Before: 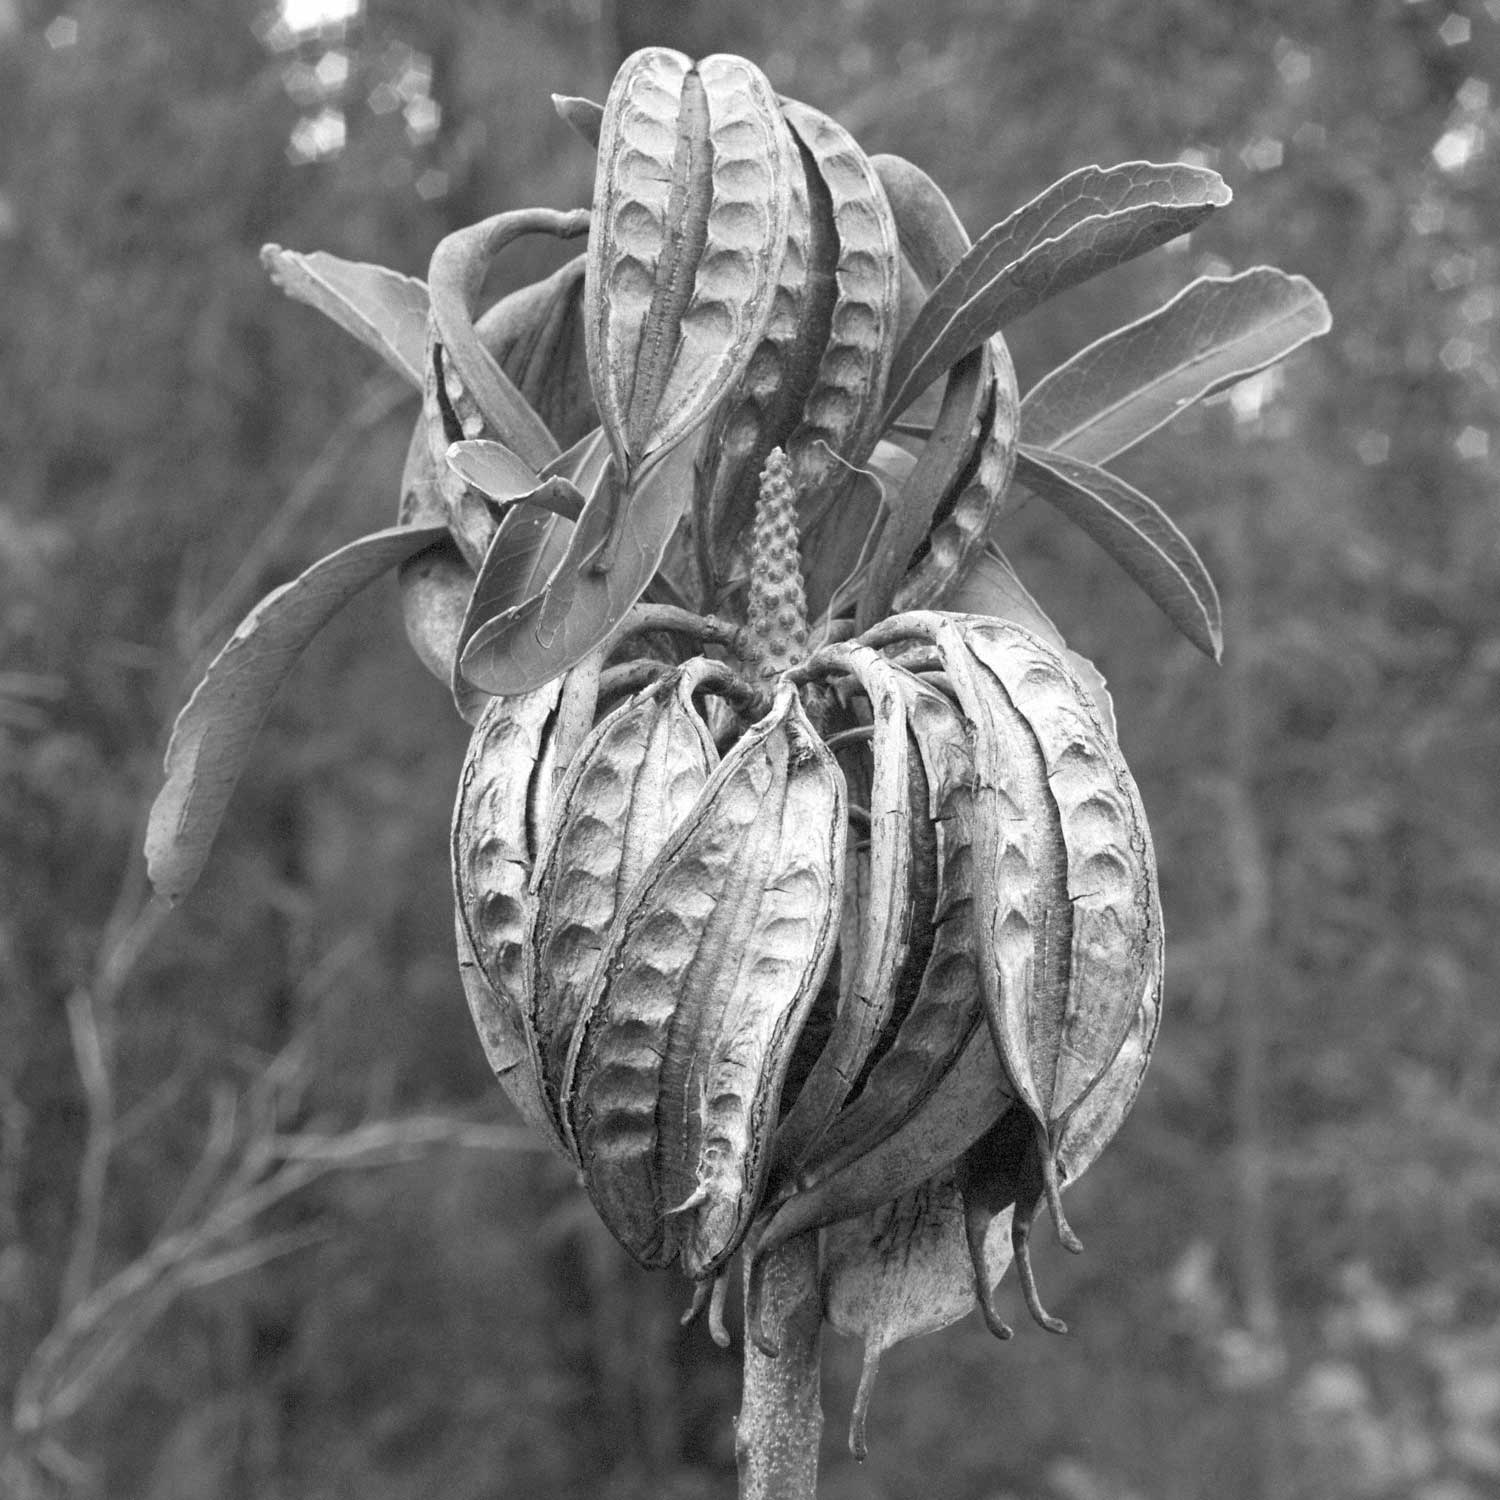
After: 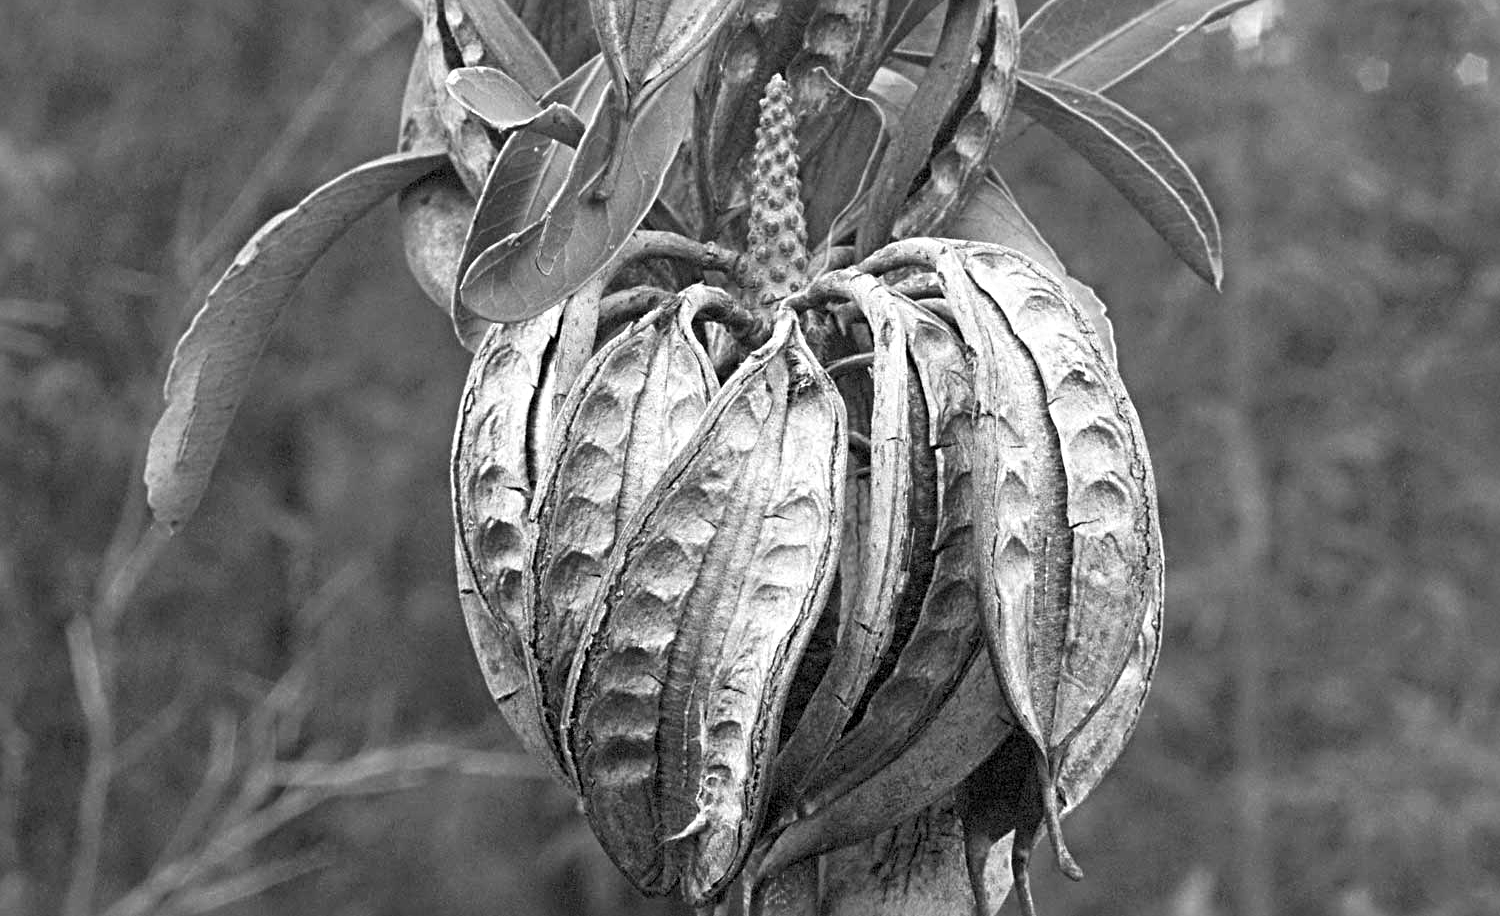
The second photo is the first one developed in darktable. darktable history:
crop and rotate: top 24.889%, bottom 14.033%
sharpen: radius 4.855
